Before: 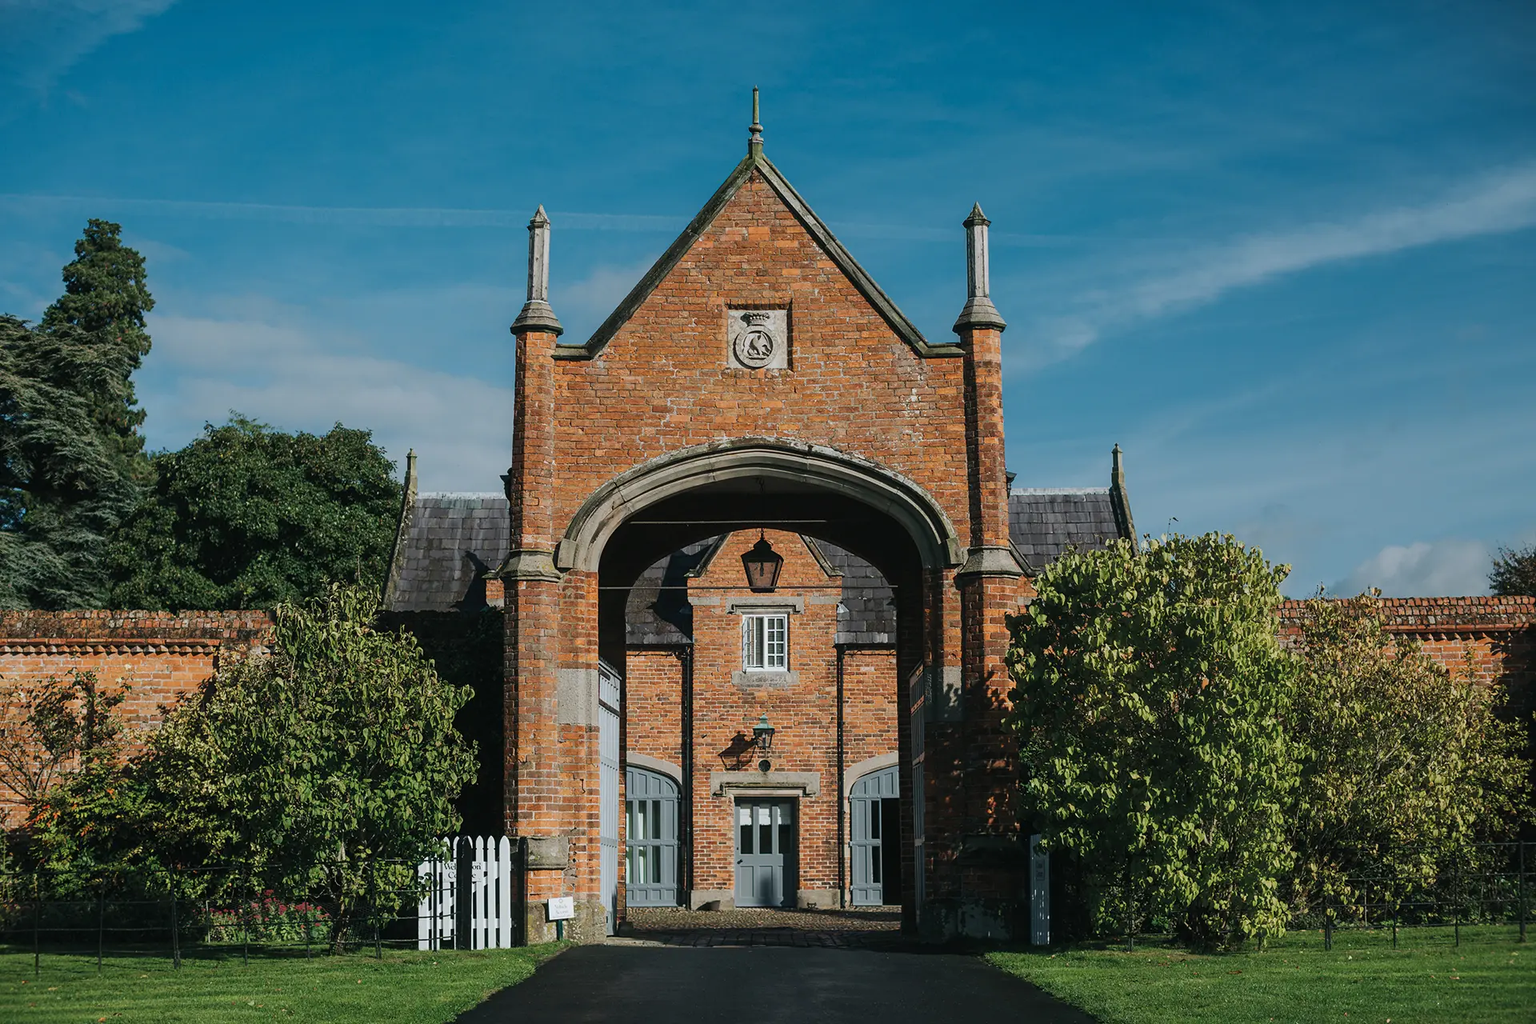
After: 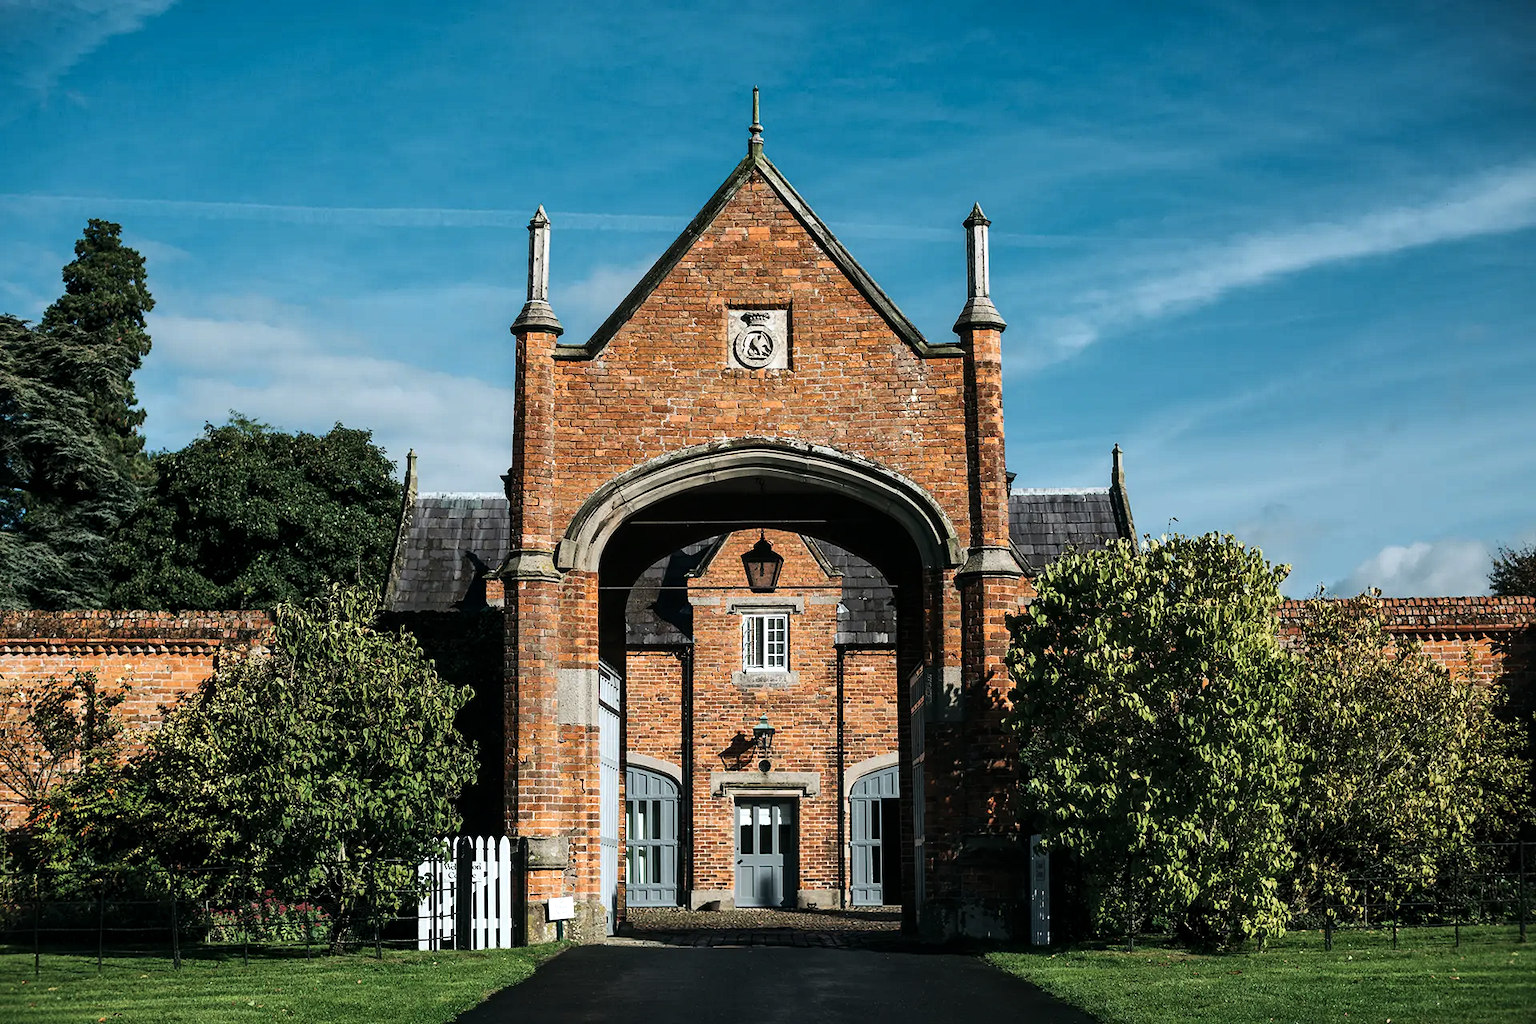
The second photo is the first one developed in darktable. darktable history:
local contrast: mode bilateral grid, contrast 20, coarseness 51, detail 132%, midtone range 0.2
tone equalizer: -8 EV -0.787 EV, -7 EV -0.732 EV, -6 EV -0.605 EV, -5 EV -0.365 EV, -3 EV 0.393 EV, -2 EV 0.6 EV, -1 EV 0.678 EV, +0 EV 0.762 EV, edges refinement/feathering 500, mask exposure compensation -1.57 EV, preserve details no
